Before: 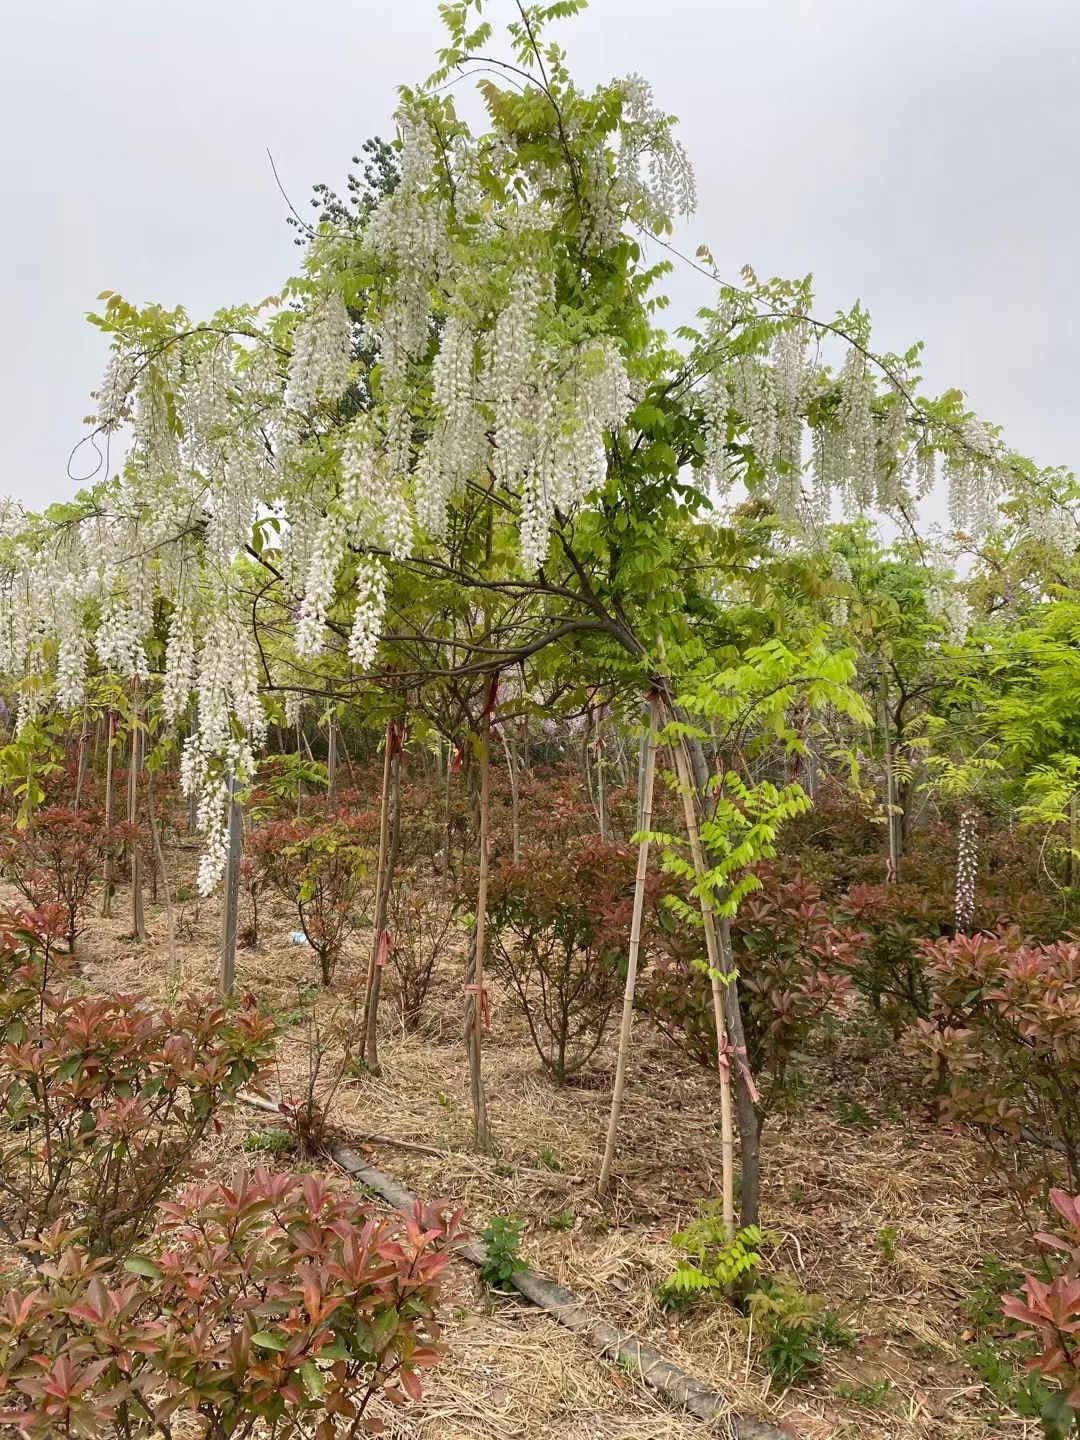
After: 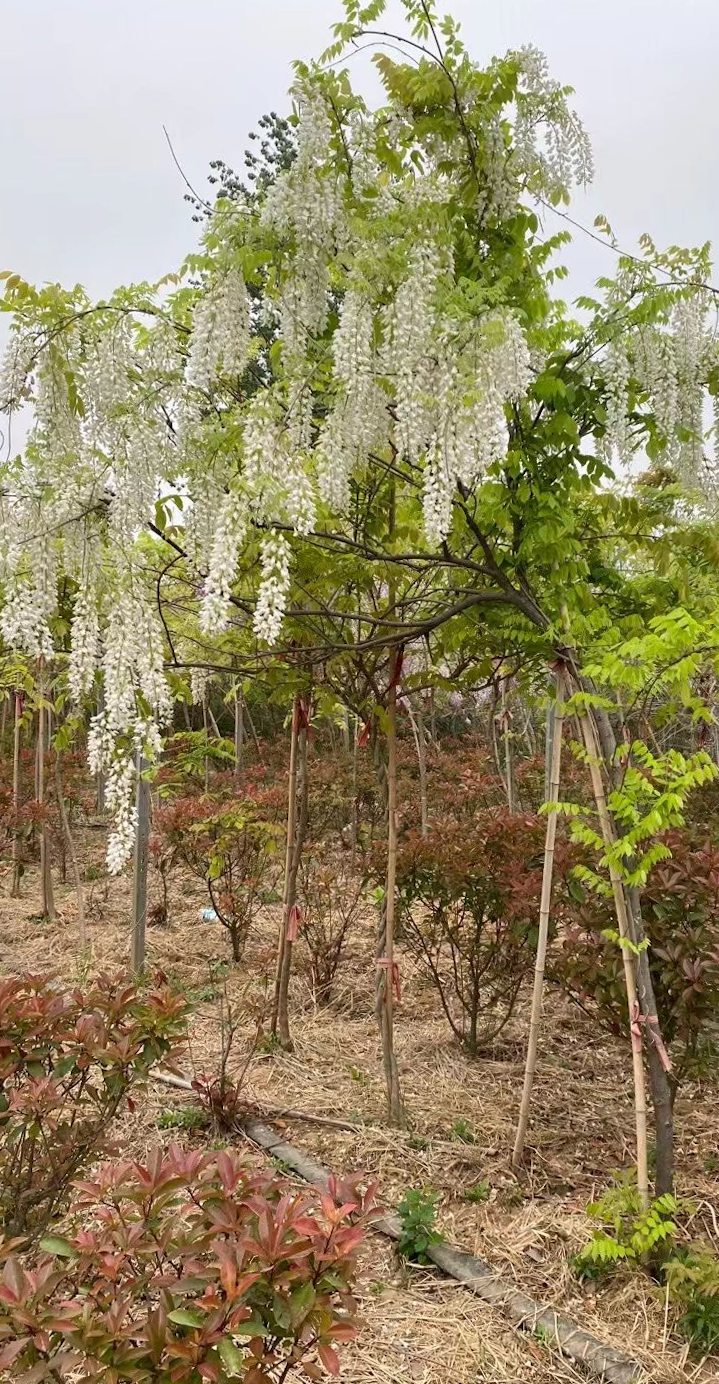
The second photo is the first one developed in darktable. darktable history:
color balance: on, module defaults
rotate and perspective: rotation -1°, crop left 0.011, crop right 0.989, crop top 0.025, crop bottom 0.975
crop and rotate: left 8.786%, right 24.548%
